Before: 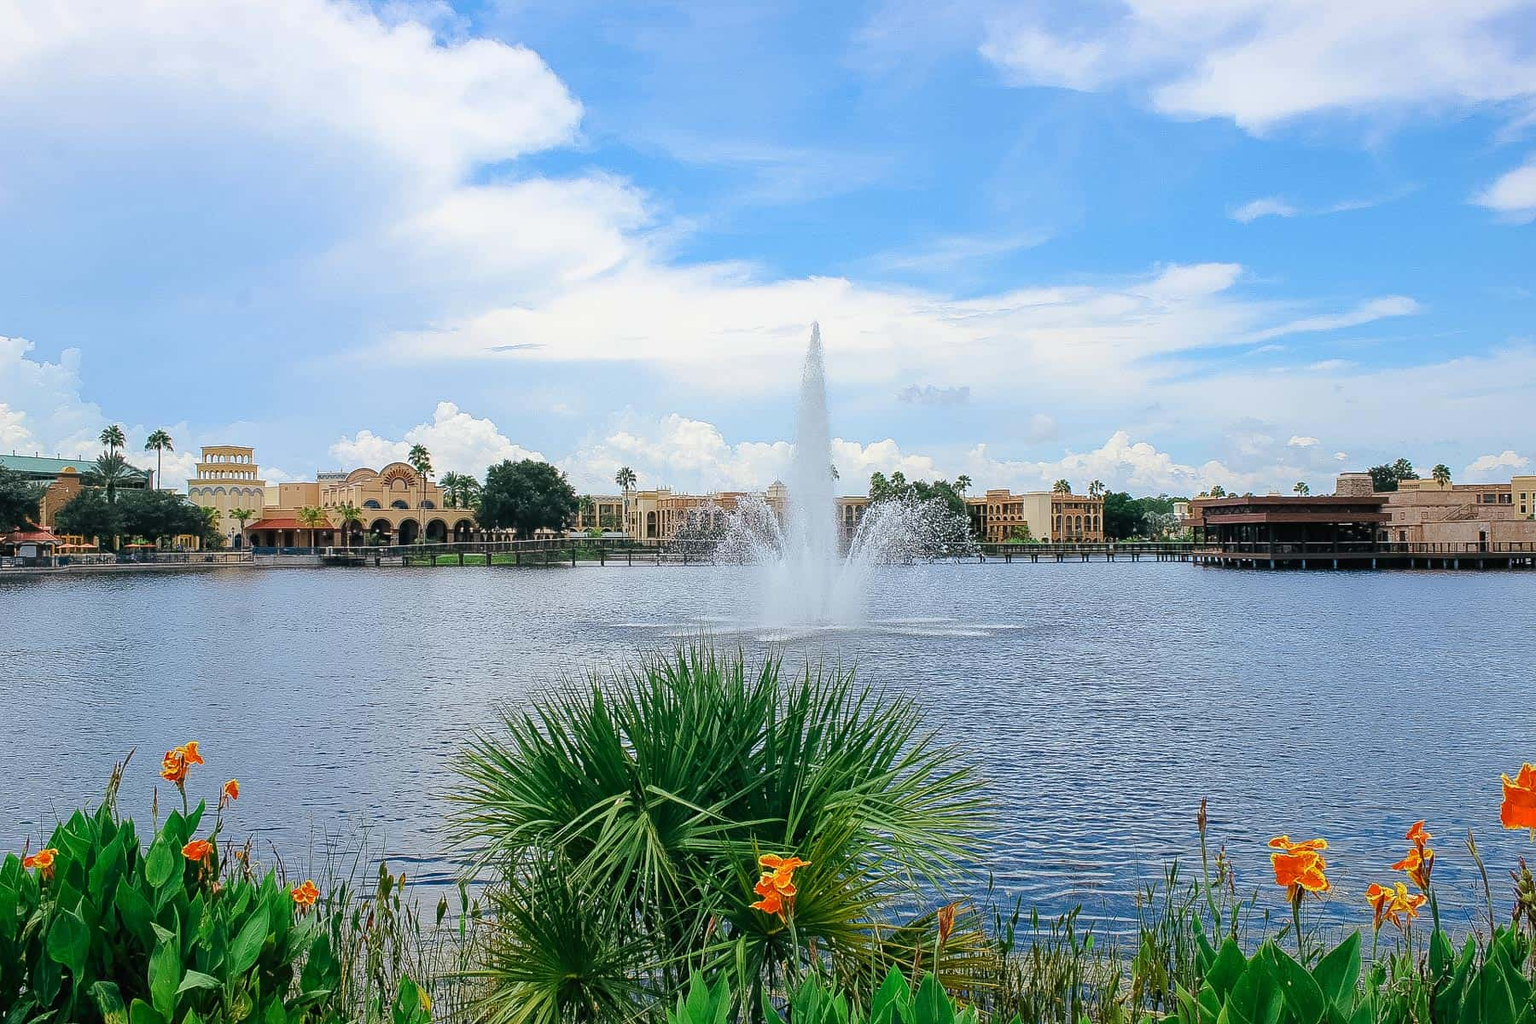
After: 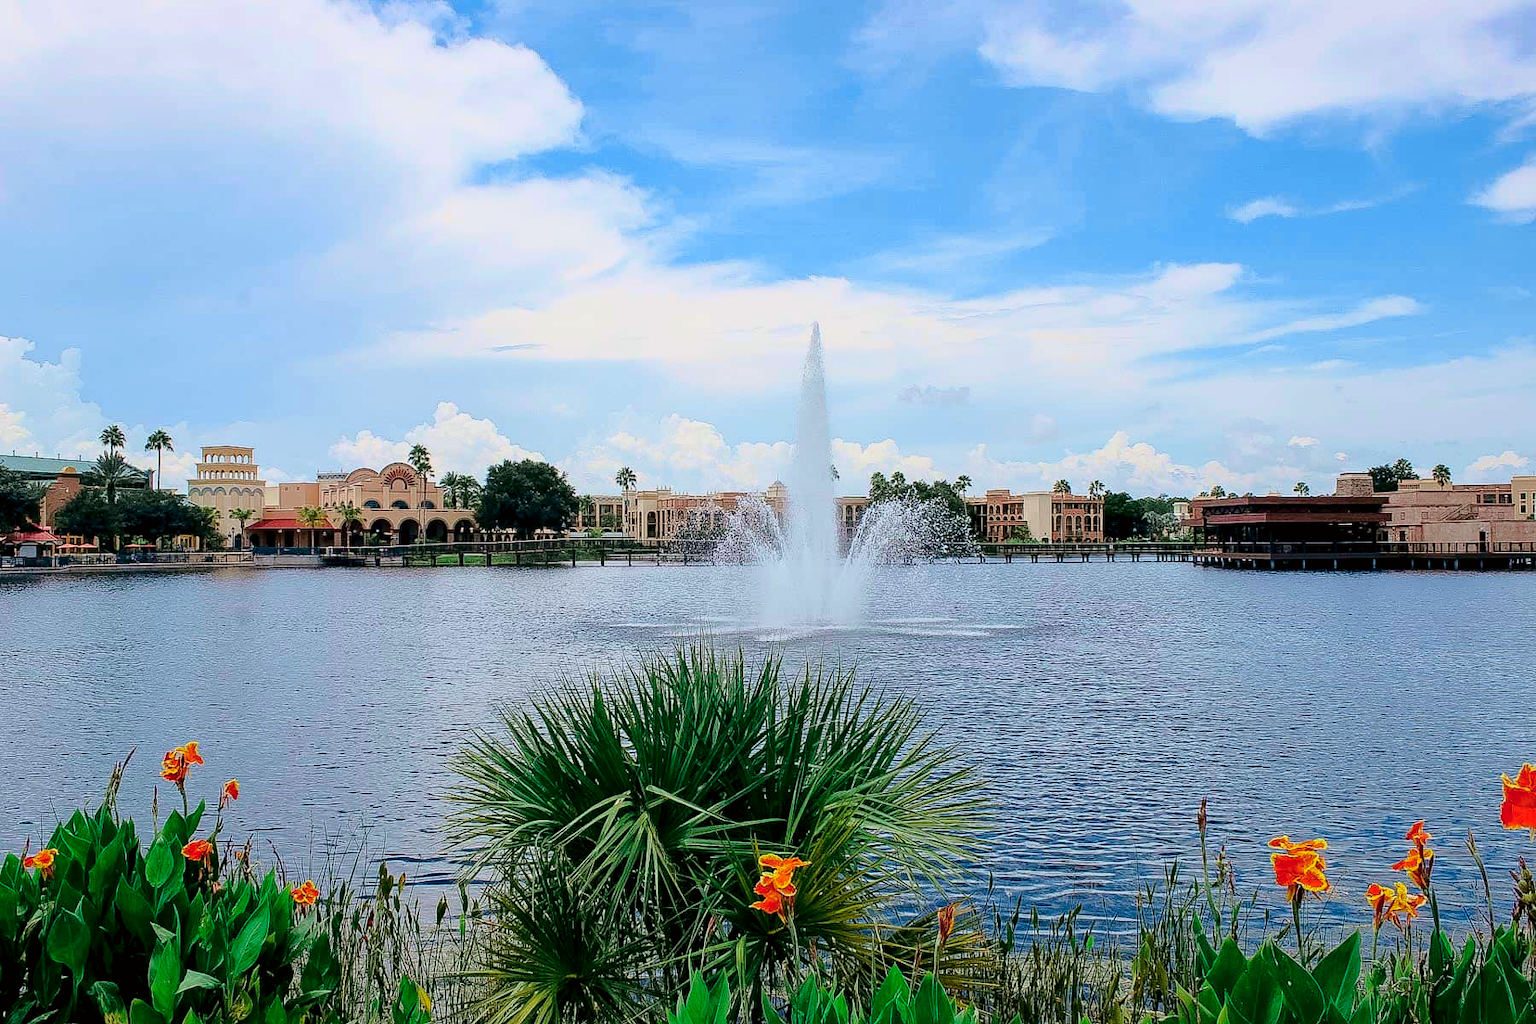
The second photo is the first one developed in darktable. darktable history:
tone curve: curves: ch0 [(0, 0) (0.139, 0.081) (0.304, 0.259) (0.502, 0.505) (0.683, 0.676) (0.761, 0.773) (0.858, 0.858) (0.987, 0.945)]; ch1 [(0, 0) (0.172, 0.123) (0.304, 0.288) (0.414, 0.44) (0.472, 0.473) (0.502, 0.508) (0.54, 0.543) (0.583, 0.601) (0.638, 0.654) (0.741, 0.783) (1, 1)]; ch2 [(0, 0) (0.411, 0.424) (0.485, 0.476) (0.502, 0.502) (0.557, 0.54) (0.631, 0.576) (1, 1)], color space Lab, independent channels, preserve colors none
color balance rgb: shadows lift › hue 85.23°, global offset › luminance -0.868%, perceptual saturation grading › global saturation 19.845%, global vibrance 20%
